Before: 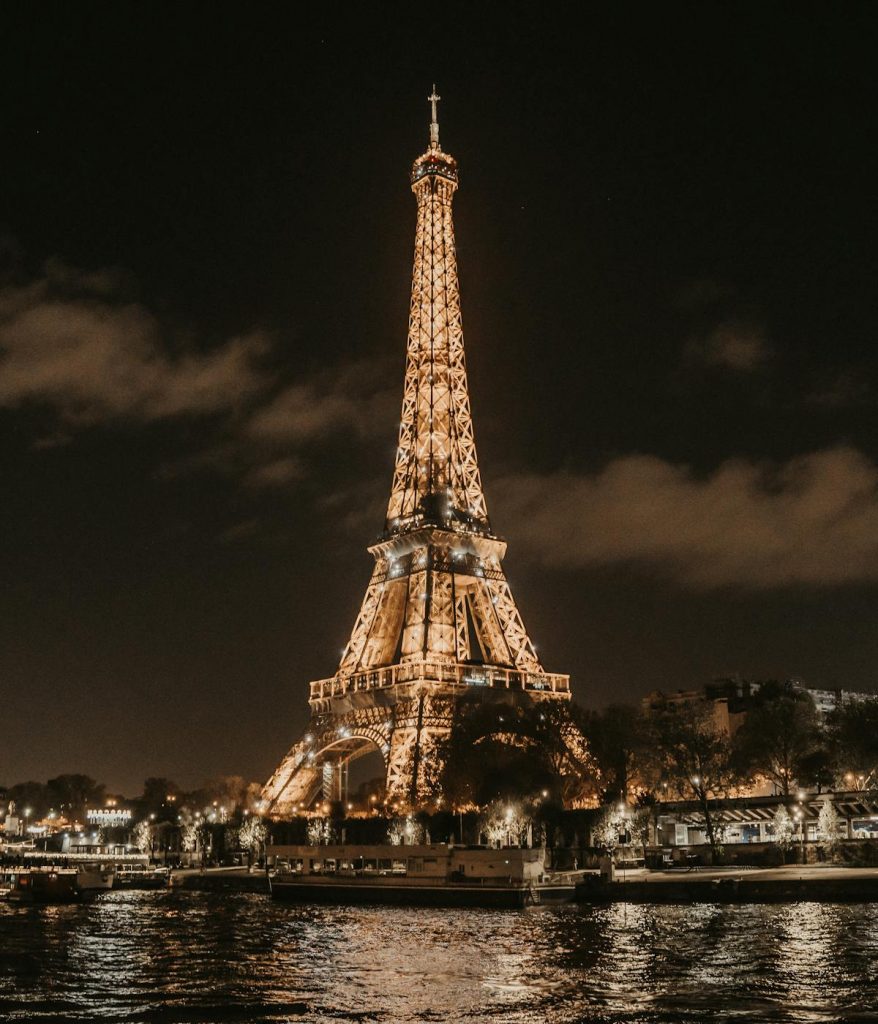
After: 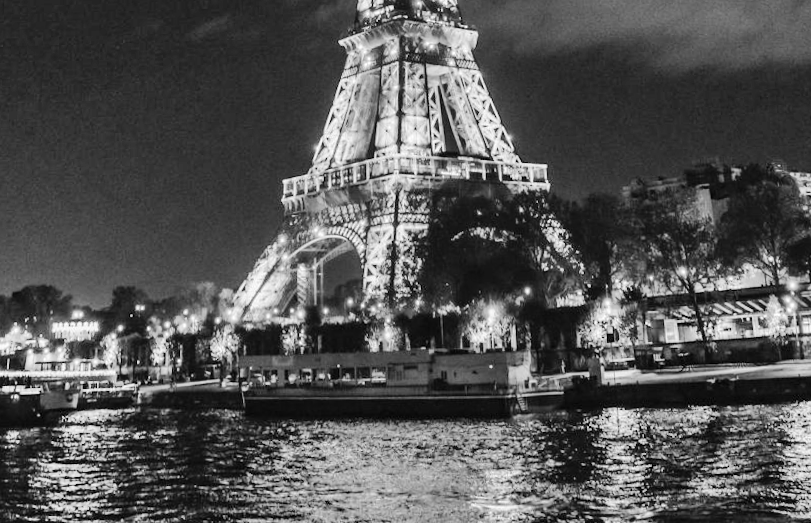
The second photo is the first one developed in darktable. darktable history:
crop and rotate: top 46.237%
color calibration: x 0.334, y 0.349, temperature 5426 K
shadows and highlights: radius 110.86, shadows 51.09, white point adjustment 9.16, highlights -4.17, highlights color adjustment 32.2%, soften with gaussian
rotate and perspective: rotation -1.68°, lens shift (vertical) -0.146, crop left 0.049, crop right 0.912, crop top 0.032, crop bottom 0.96
monochrome: on, module defaults
haze removal: compatibility mode true, adaptive false
tone equalizer: on, module defaults
